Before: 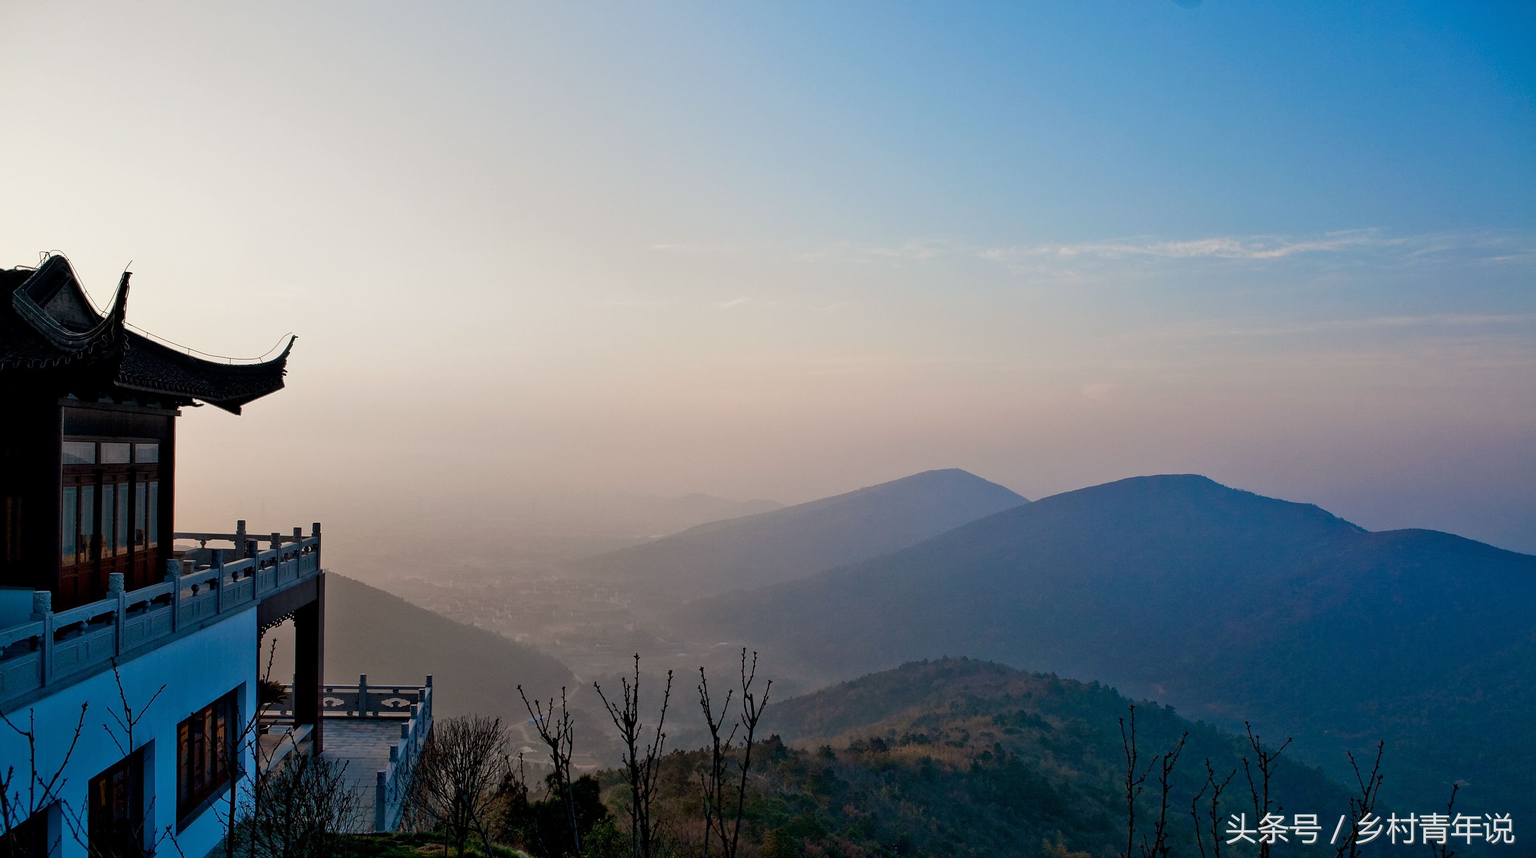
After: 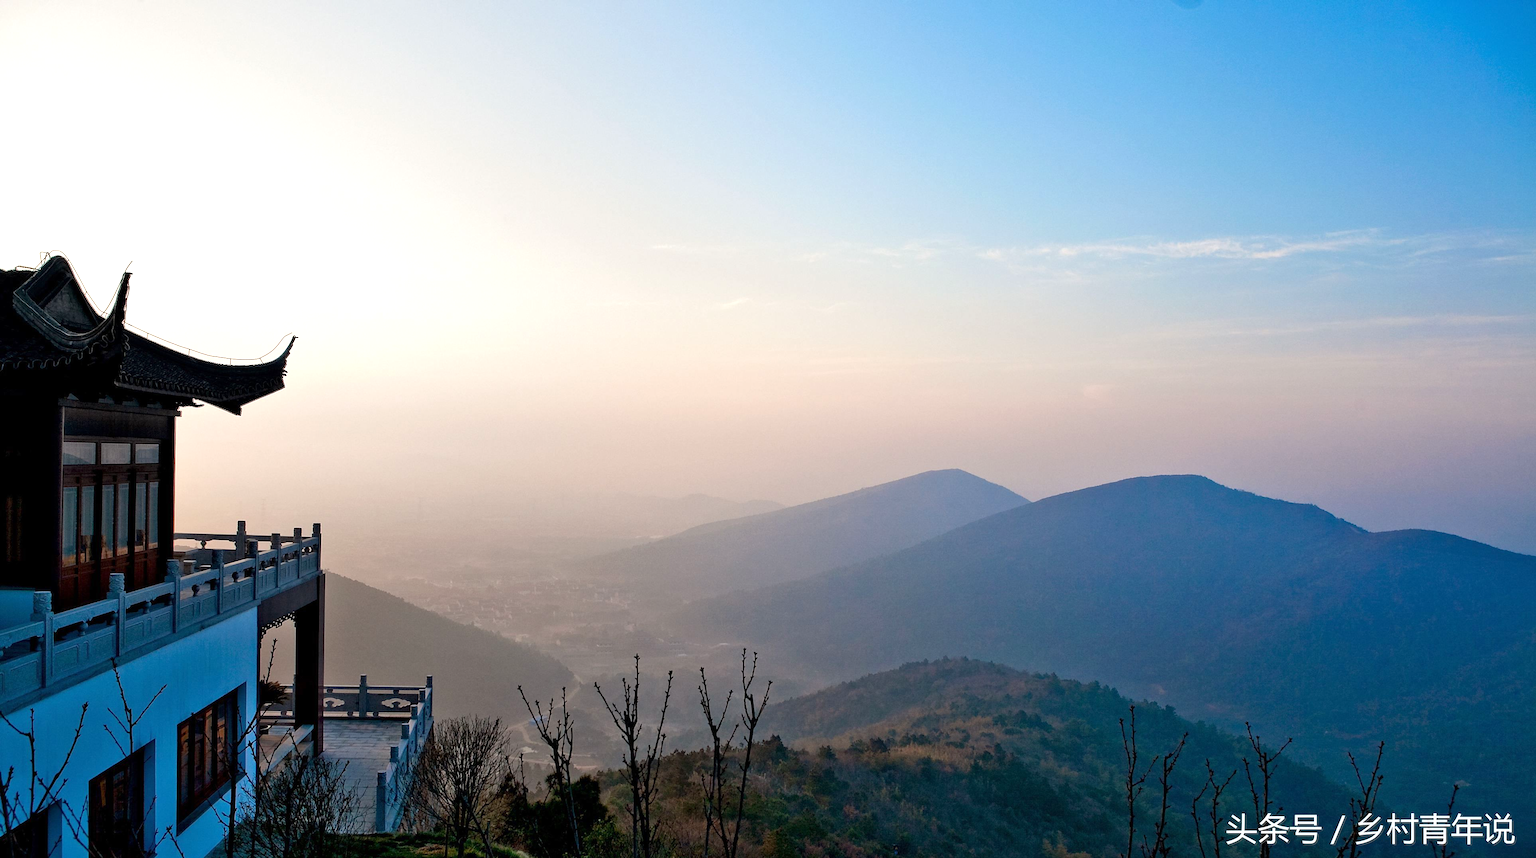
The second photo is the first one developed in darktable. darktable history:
exposure: exposure 0.606 EV, compensate exposure bias true, compensate highlight preservation false
